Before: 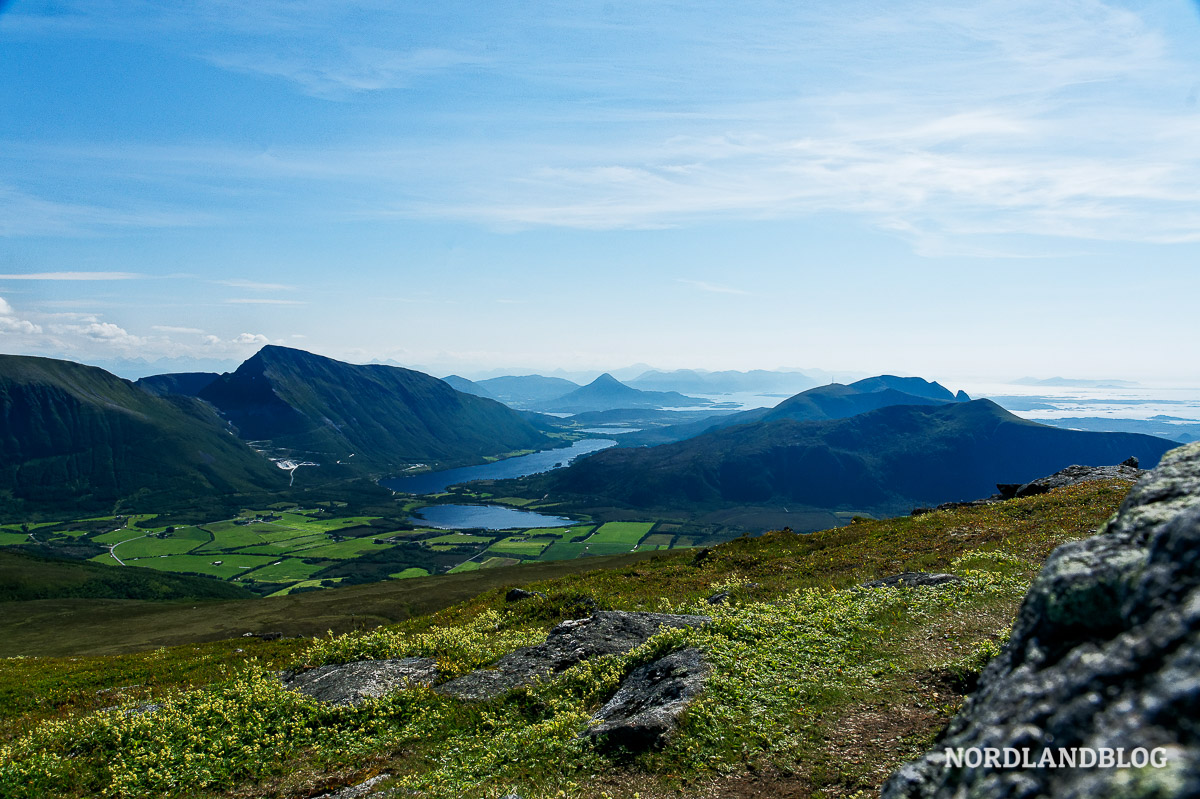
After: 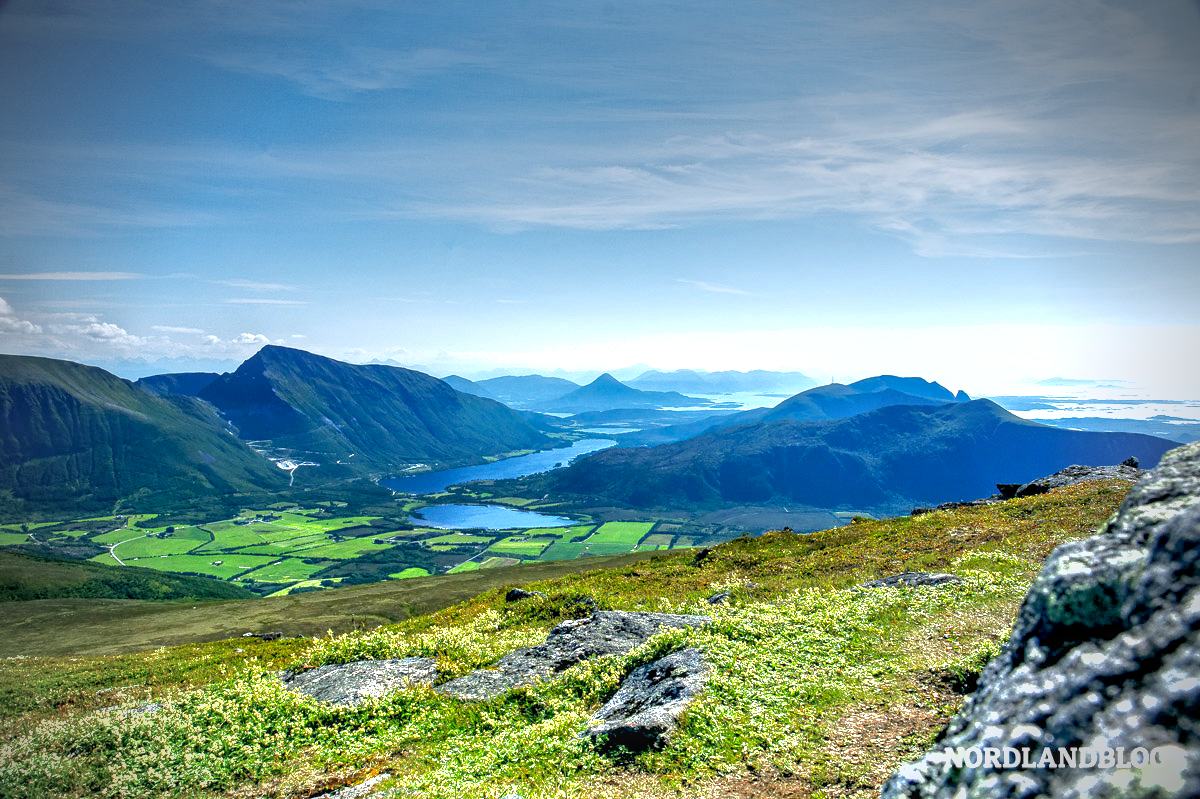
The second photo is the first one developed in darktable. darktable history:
vignetting: fall-off start 75%, brightness -0.692, width/height ratio 1.084
shadows and highlights: on, module defaults
white balance: red 0.98, blue 1.034
local contrast: on, module defaults
tone equalizer: -8 EV 0.25 EV, -7 EV 0.417 EV, -6 EV 0.417 EV, -5 EV 0.25 EV, -3 EV -0.25 EV, -2 EV -0.417 EV, -1 EV -0.417 EV, +0 EV -0.25 EV, edges refinement/feathering 500, mask exposure compensation -1.57 EV, preserve details guided filter
exposure: black level correction 0.001, exposure -0.2 EV, compensate highlight preservation false
graduated density: density -3.9 EV
